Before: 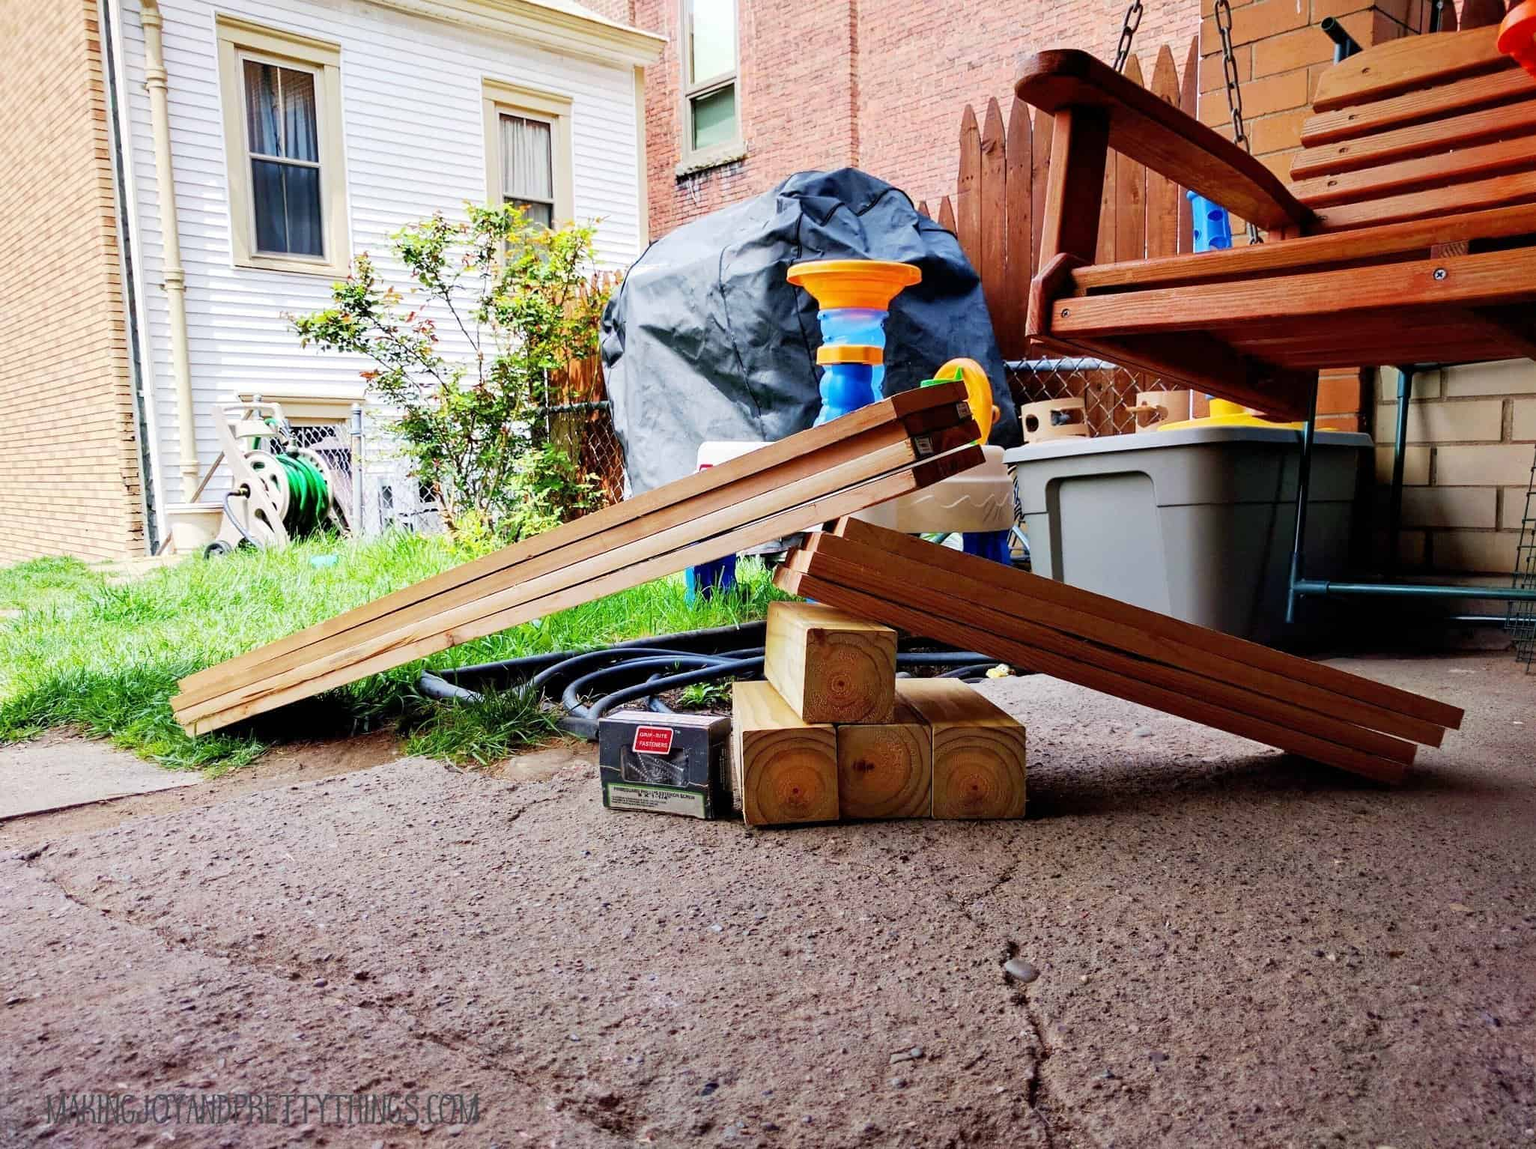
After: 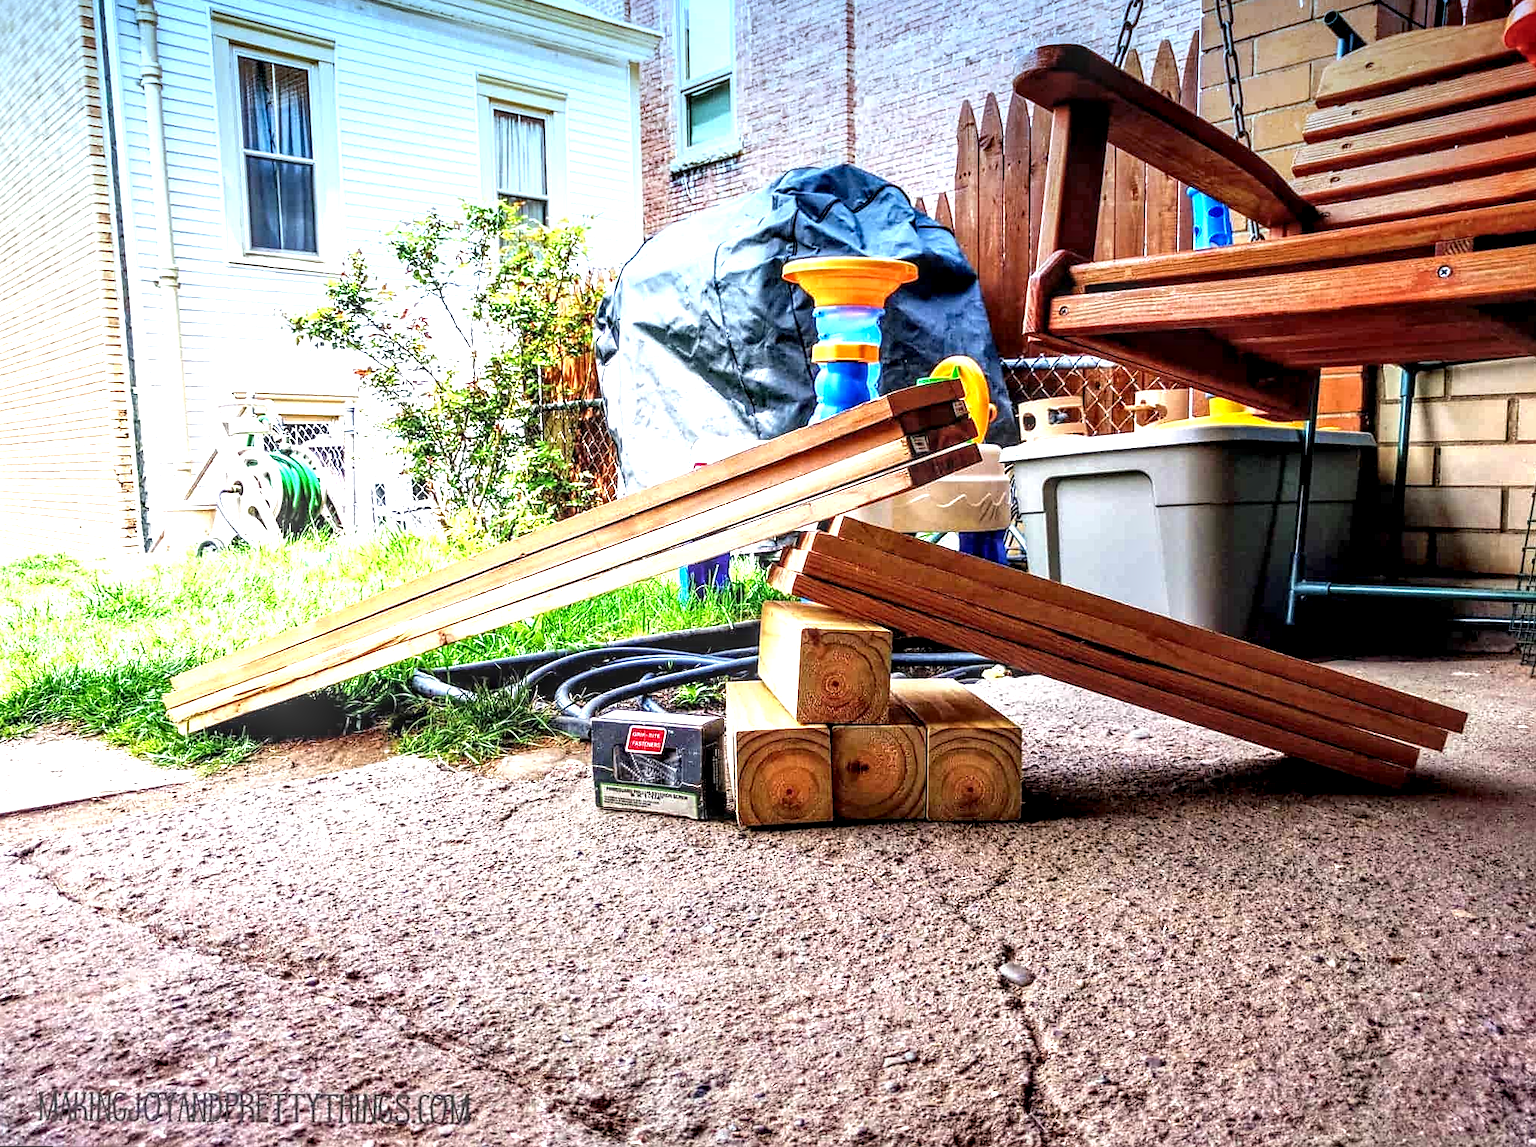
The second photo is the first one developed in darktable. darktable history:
rotate and perspective: rotation 0.192°, lens shift (horizontal) -0.015, crop left 0.005, crop right 0.996, crop top 0.006, crop bottom 0.99
local contrast: highlights 0%, shadows 0%, detail 182%
graduated density: density 2.02 EV, hardness 44%, rotation 0.374°, offset 8.21, hue 208.8°, saturation 97%
exposure: black level correction 0, exposure 1 EV, compensate exposure bias true, compensate highlight preservation false
sharpen: radius 1.559, amount 0.373, threshold 1.271
